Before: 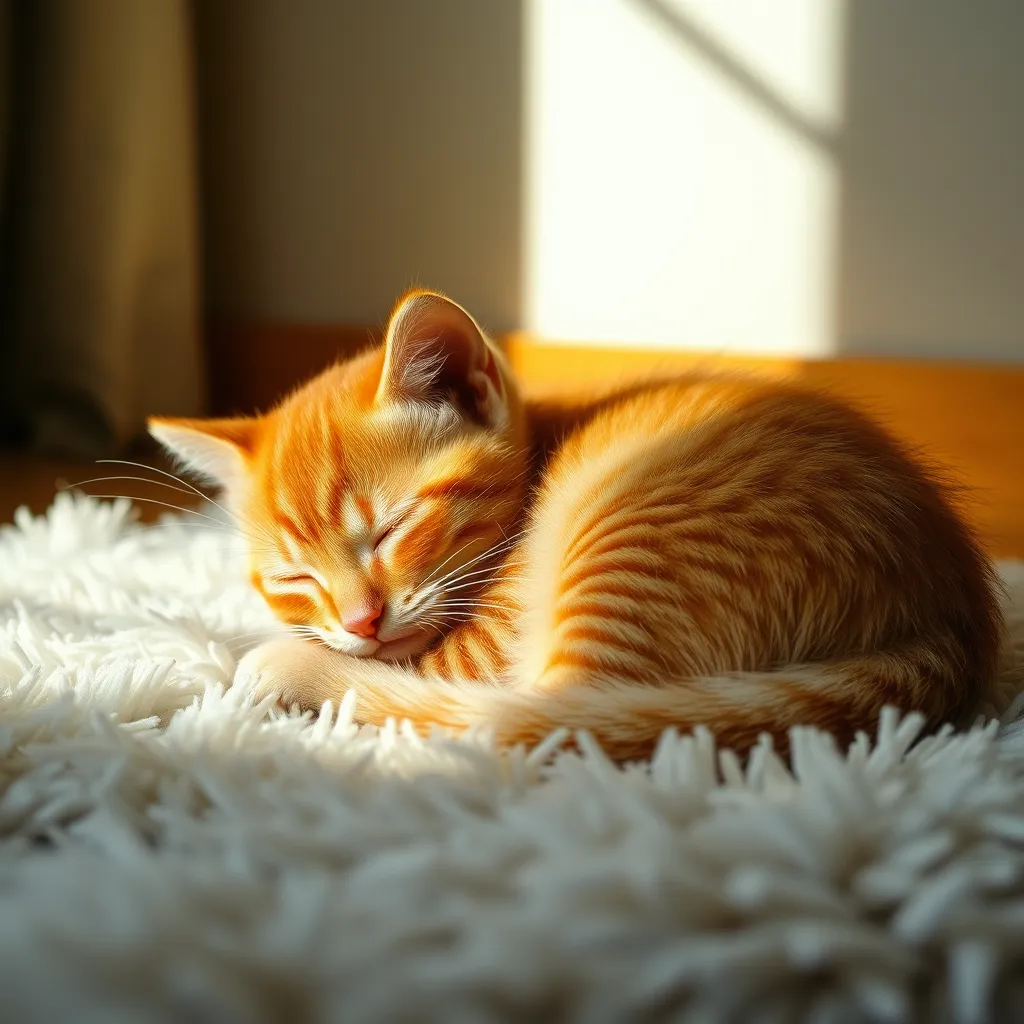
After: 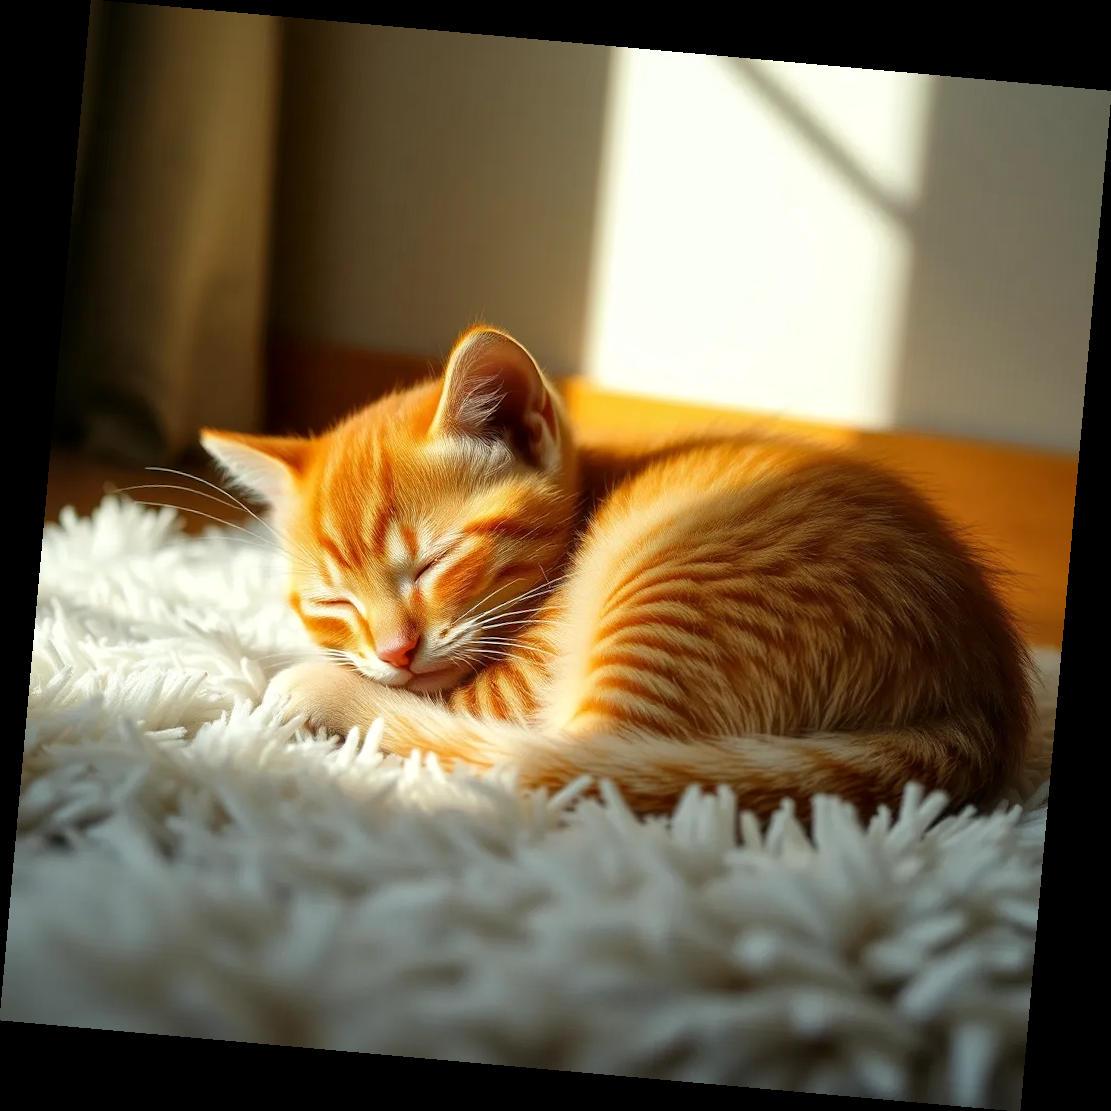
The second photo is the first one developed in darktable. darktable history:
local contrast: mode bilateral grid, contrast 20, coarseness 50, detail 120%, midtone range 0.2
rotate and perspective: rotation 5.12°, automatic cropping off
